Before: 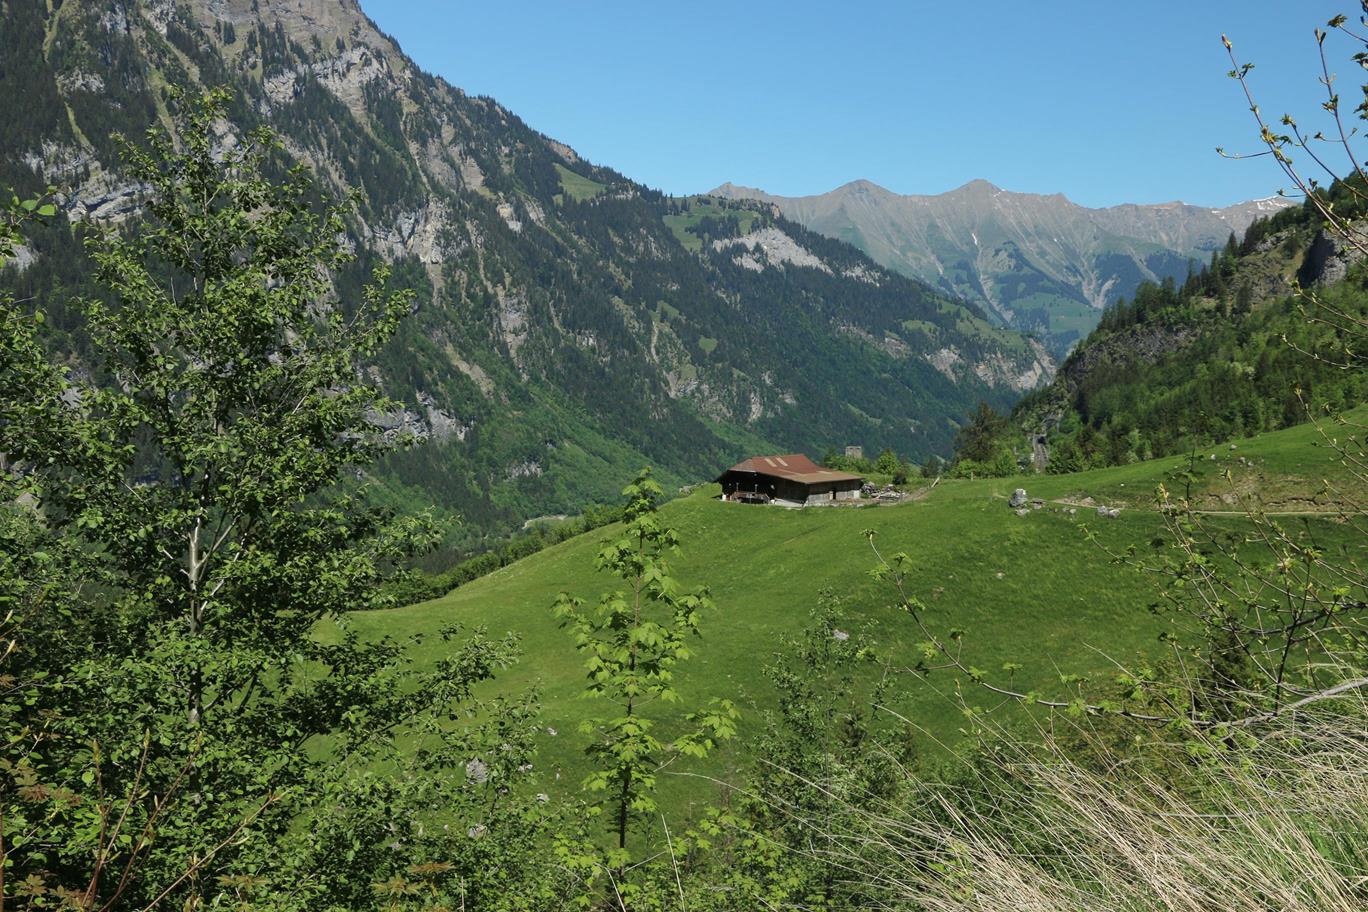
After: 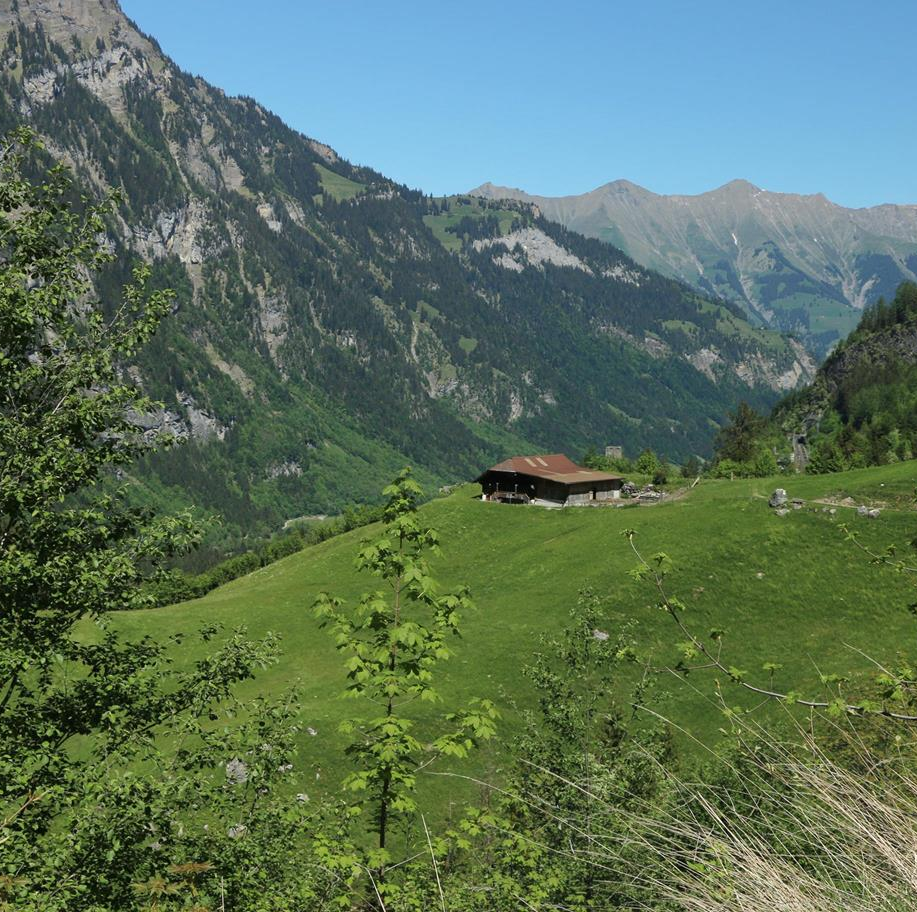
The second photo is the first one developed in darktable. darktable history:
crop and rotate: left 17.615%, right 15.304%
